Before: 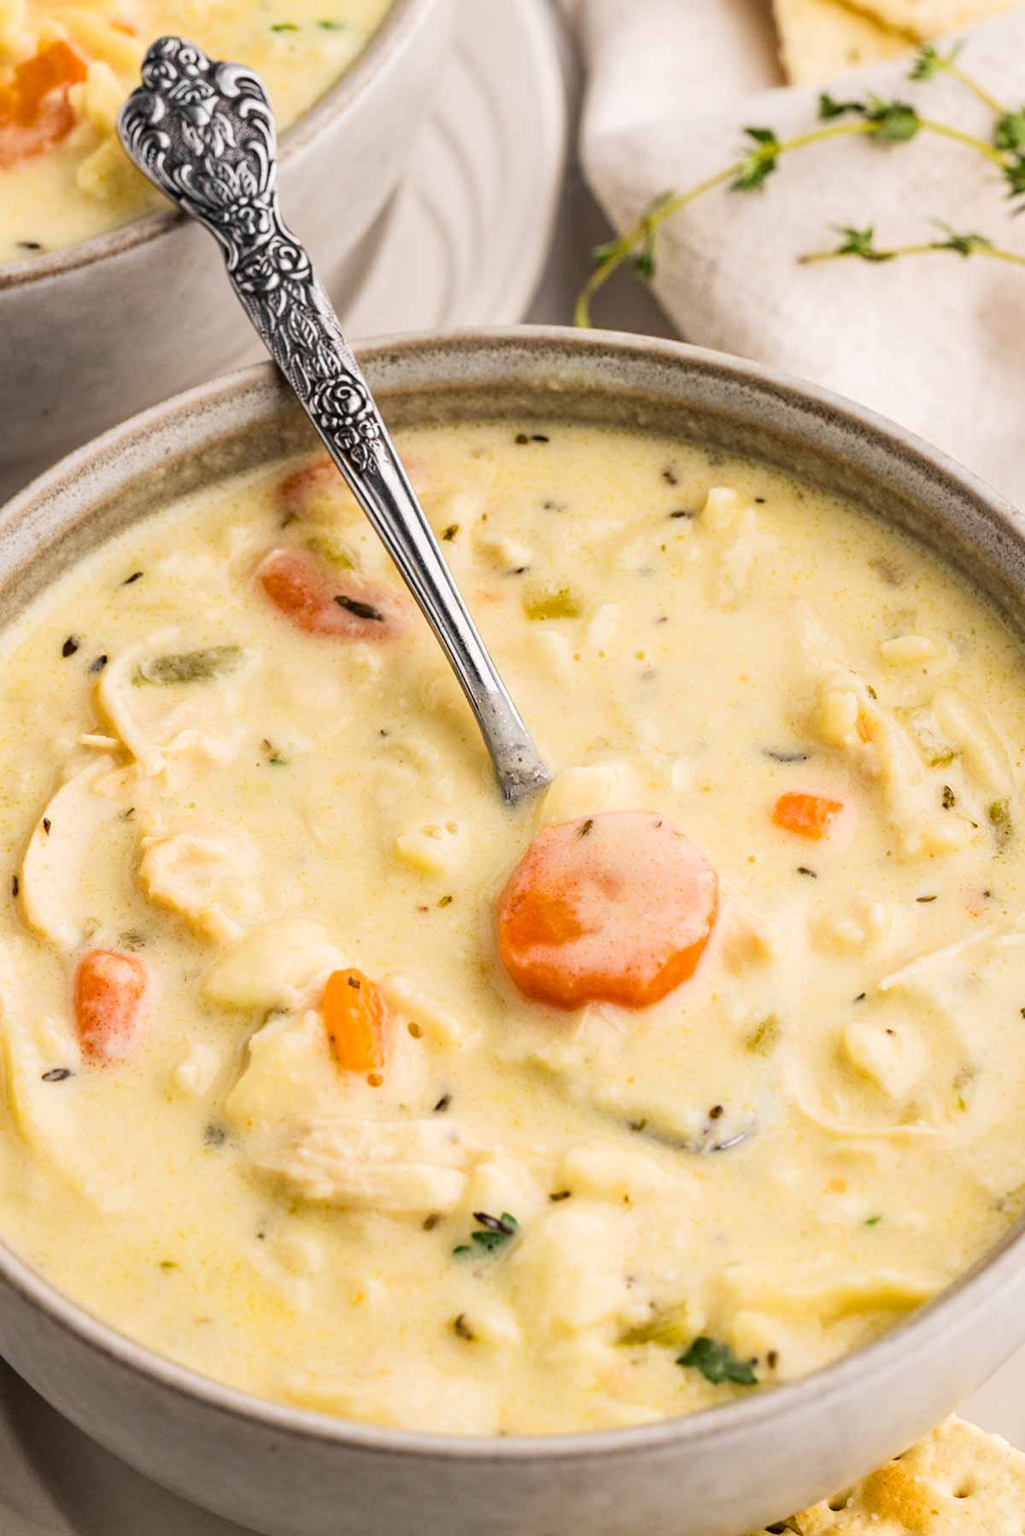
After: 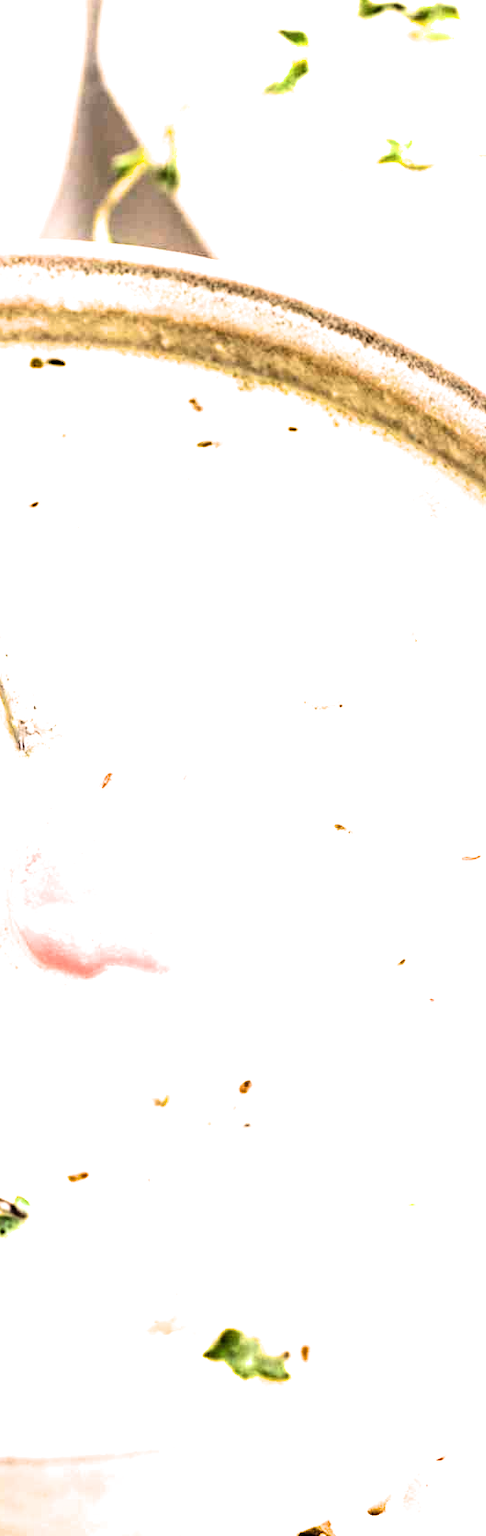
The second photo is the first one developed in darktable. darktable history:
filmic rgb: black relative exposure -4.91 EV, white relative exposure 2.84 EV, hardness 3.7
crop: left 47.628%, top 6.643%, right 7.874%
tone equalizer: -8 EV -1.08 EV, -7 EV -1.01 EV, -6 EV -0.867 EV, -5 EV -0.578 EV, -3 EV 0.578 EV, -2 EV 0.867 EV, -1 EV 1.01 EV, +0 EV 1.08 EV, edges refinement/feathering 500, mask exposure compensation -1.57 EV, preserve details no
color balance: mode lift, gamma, gain (sRGB)
exposure: black level correction 0, exposure 1.45 EV, compensate exposure bias true, compensate highlight preservation false
